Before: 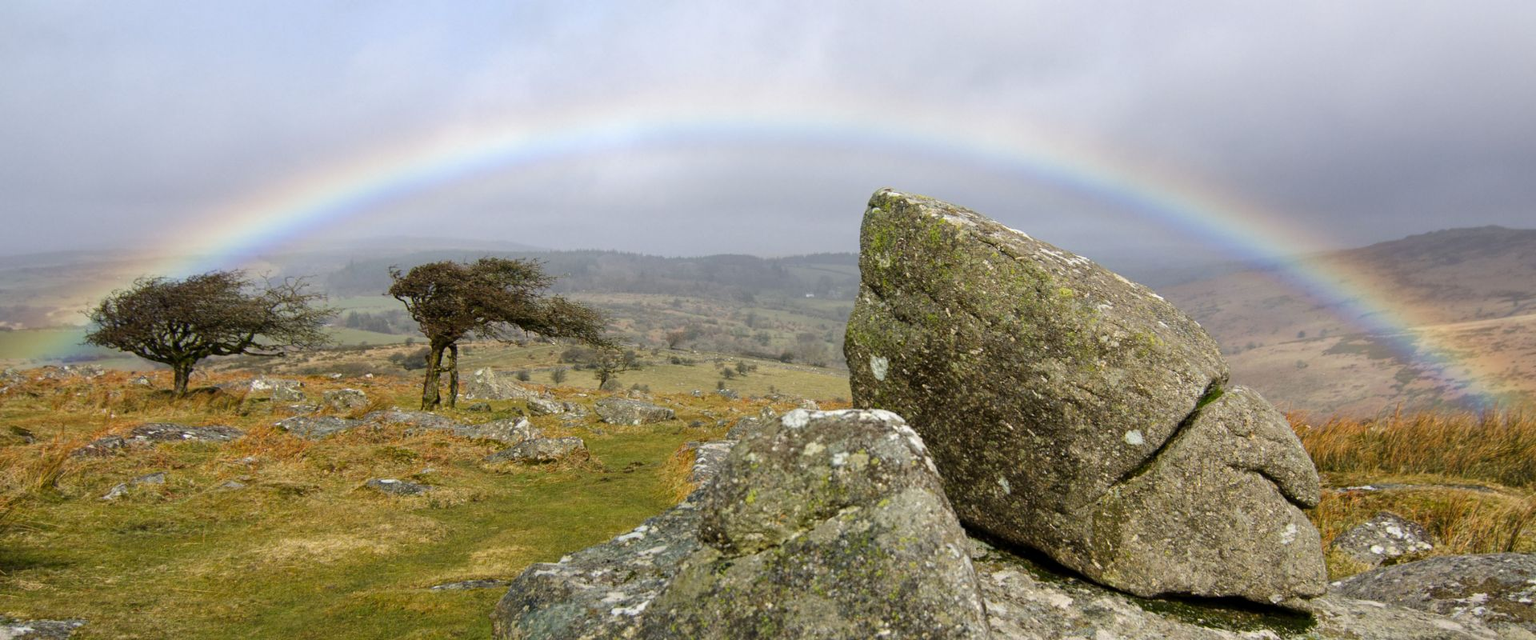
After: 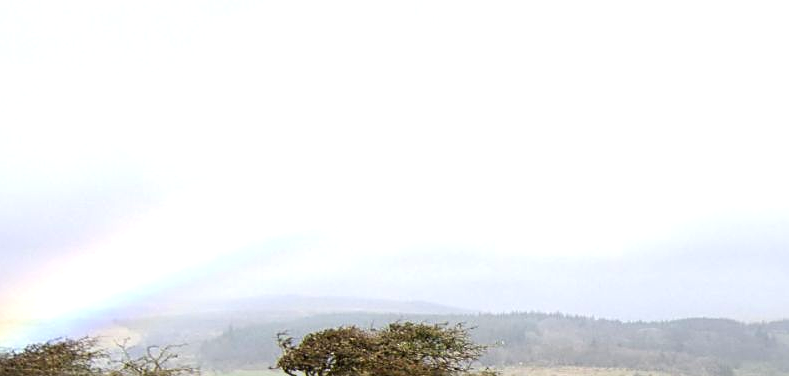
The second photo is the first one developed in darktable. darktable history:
exposure: black level correction 0, exposure 0.892 EV, compensate highlight preservation false
sharpen: on, module defaults
crop and rotate: left 10.886%, top 0.054%, right 47.998%, bottom 52.841%
